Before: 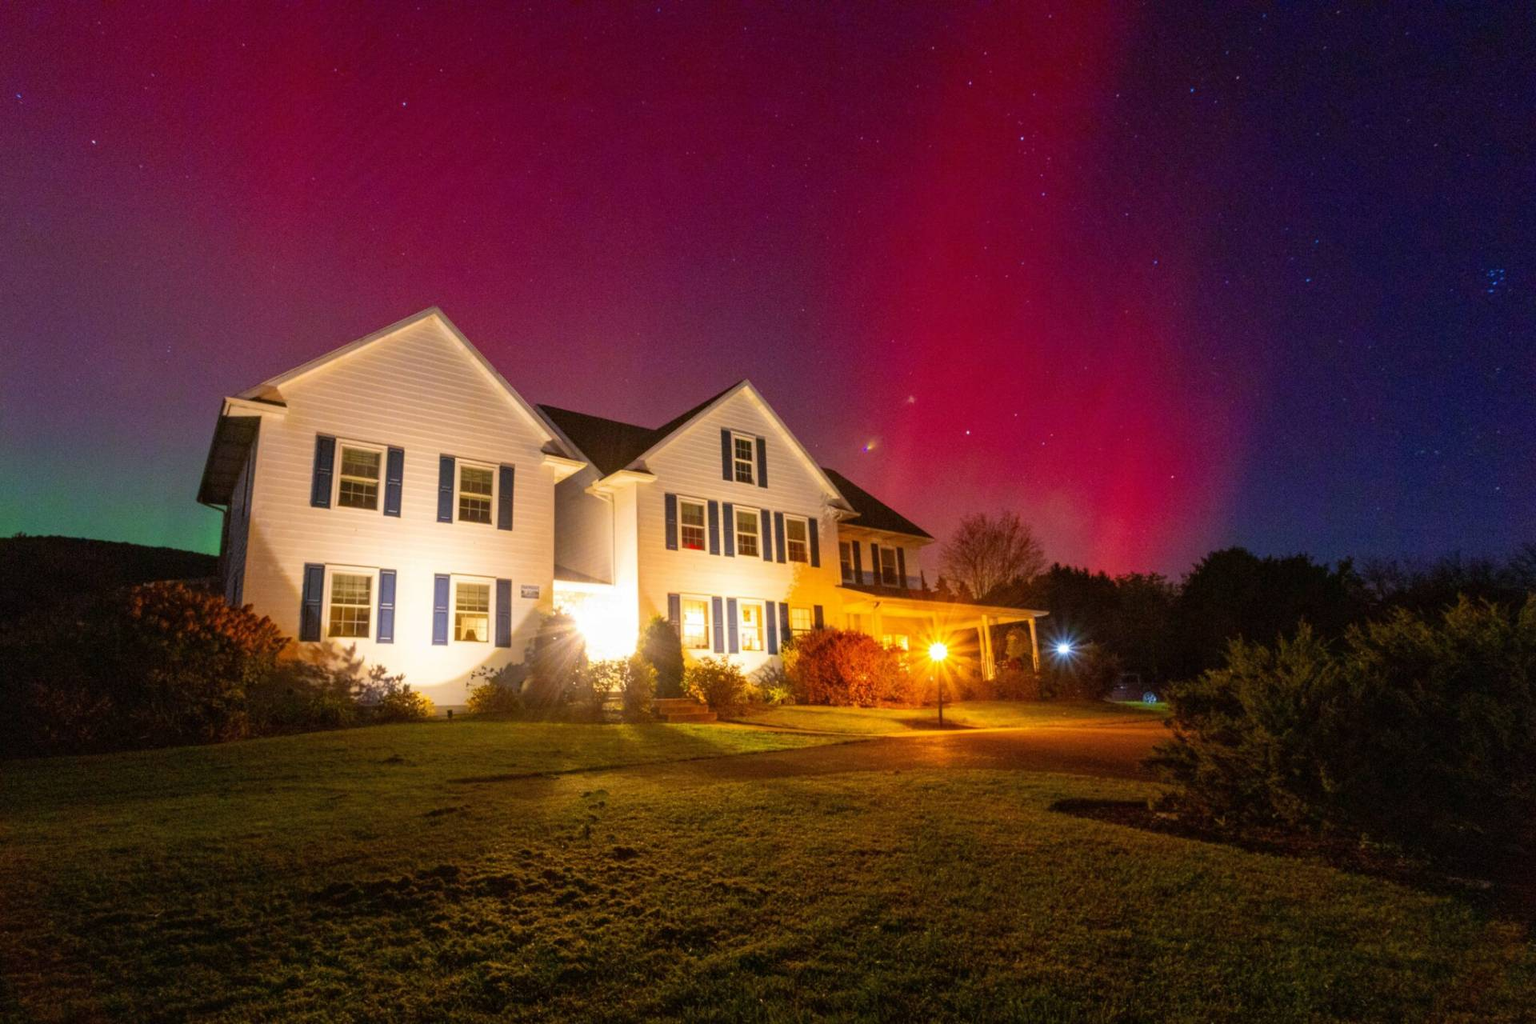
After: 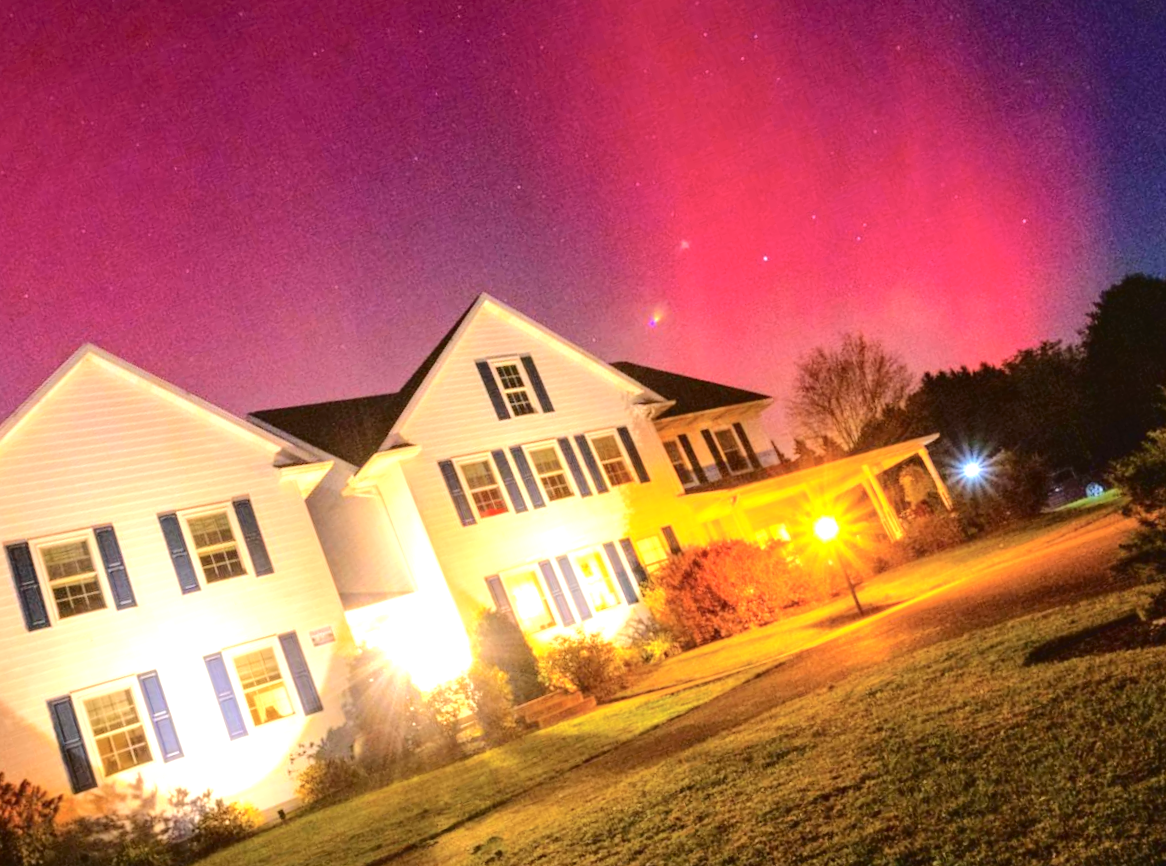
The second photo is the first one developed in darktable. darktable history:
crop and rotate: angle 20.45°, left 6.99%, right 4.228%, bottom 1.139%
tone curve: curves: ch0 [(0, 0) (0.003, 0.034) (0.011, 0.038) (0.025, 0.046) (0.044, 0.054) (0.069, 0.06) (0.1, 0.079) (0.136, 0.114) (0.177, 0.151) (0.224, 0.213) (0.277, 0.293) (0.335, 0.385) (0.399, 0.482) (0.468, 0.578) (0.543, 0.655) (0.623, 0.724) (0.709, 0.786) (0.801, 0.854) (0.898, 0.922) (1, 1)], color space Lab, independent channels, preserve colors none
exposure: black level correction 0, exposure 0.95 EV, compensate exposure bias true, compensate highlight preservation false
